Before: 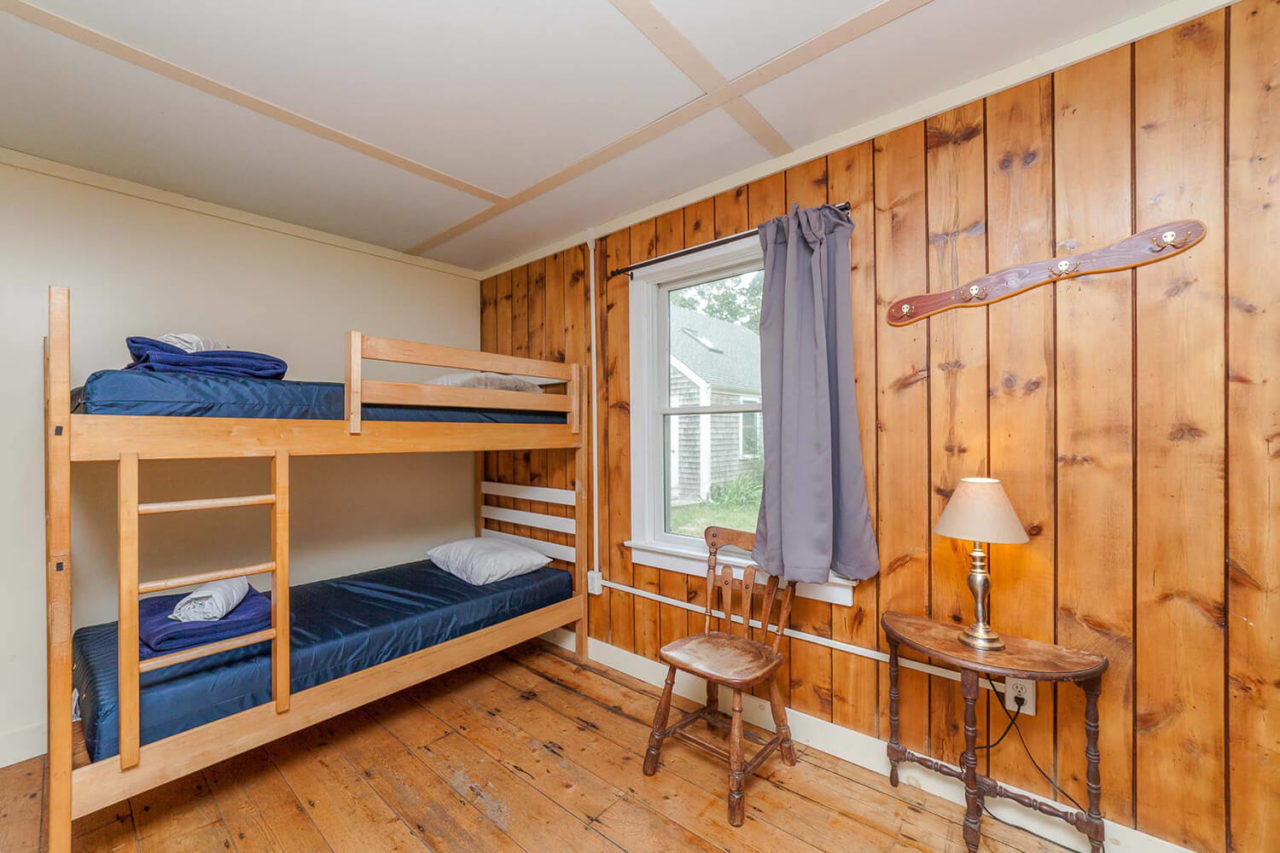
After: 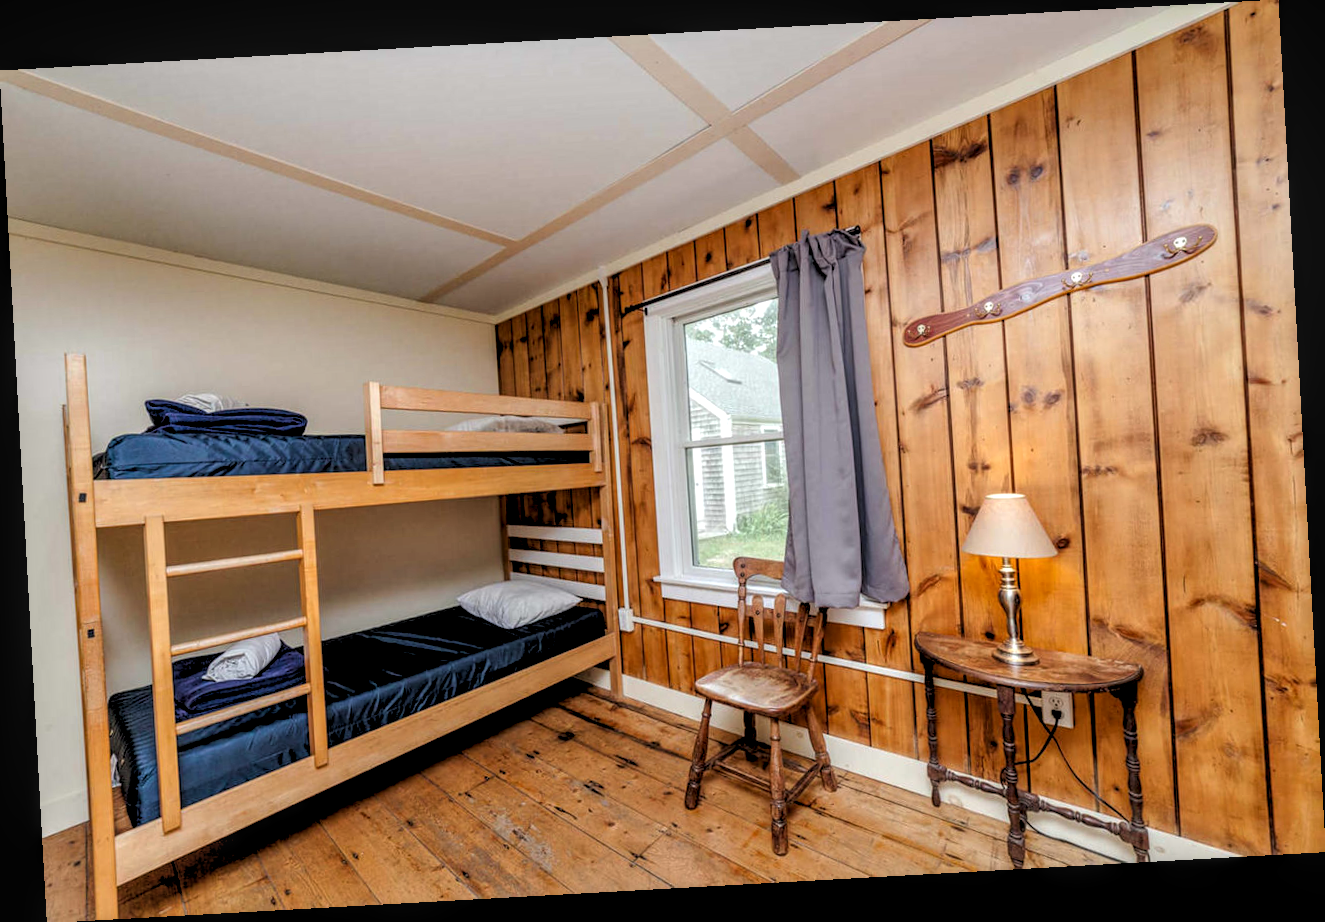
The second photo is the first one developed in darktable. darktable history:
rotate and perspective: rotation -3.18°, automatic cropping off
local contrast: detail 130%
rgb levels: levels [[0.034, 0.472, 0.904], [0, 0.5, 1], [0, 0.5, 1]]
